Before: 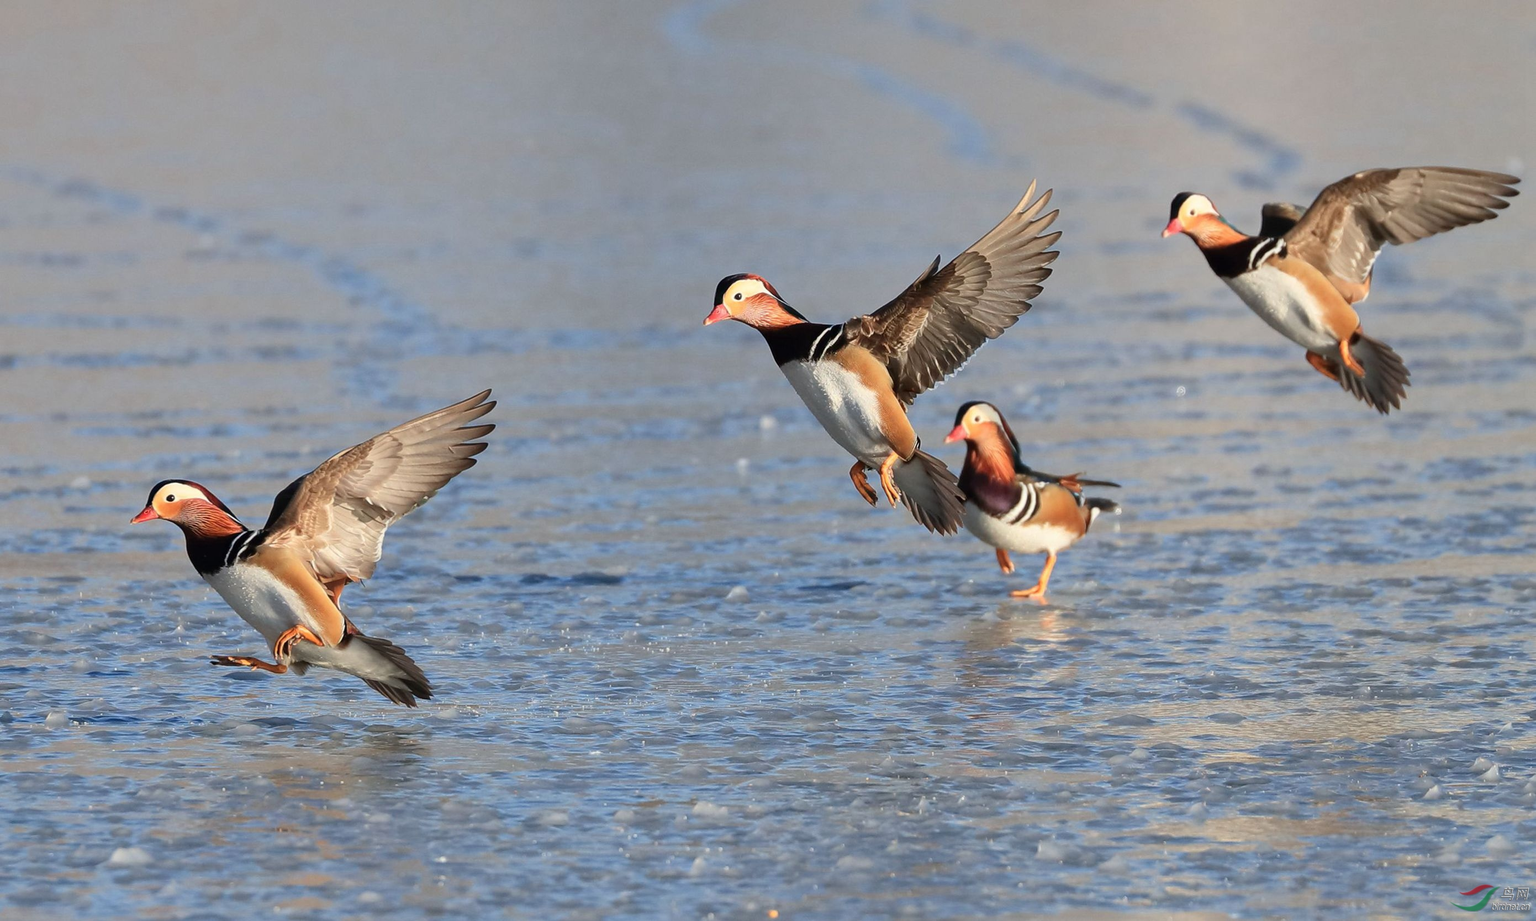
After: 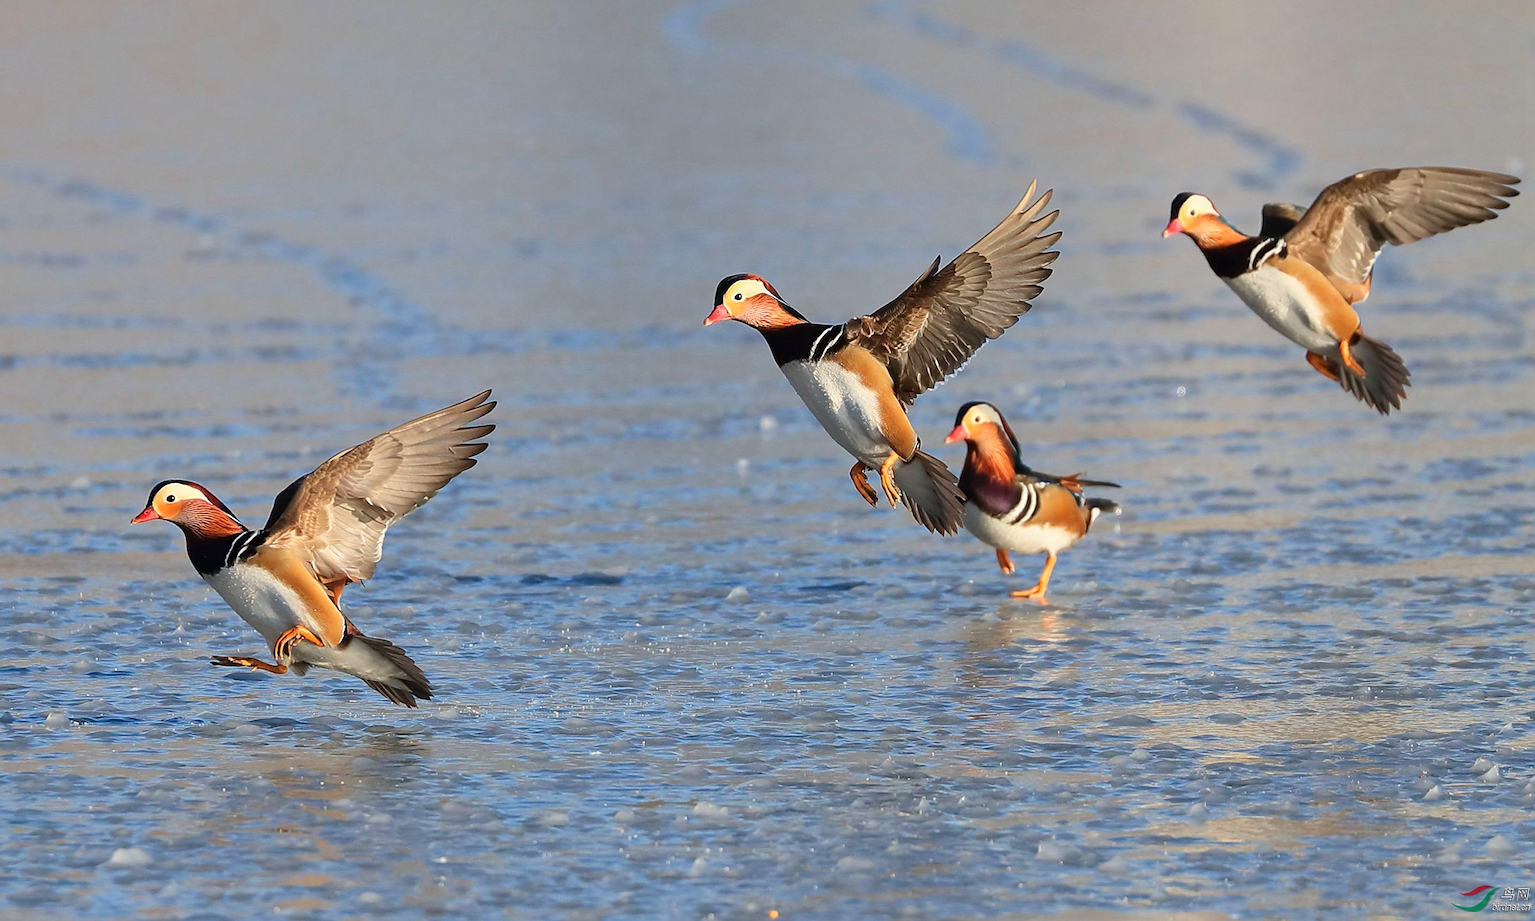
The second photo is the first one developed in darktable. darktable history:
color balance rgb: linear chroma grading › global chroma 14.506%, perceptual saturation grading › global saturation 0.96%, global vibrance 11.06%
sharpen: on, module defaults
